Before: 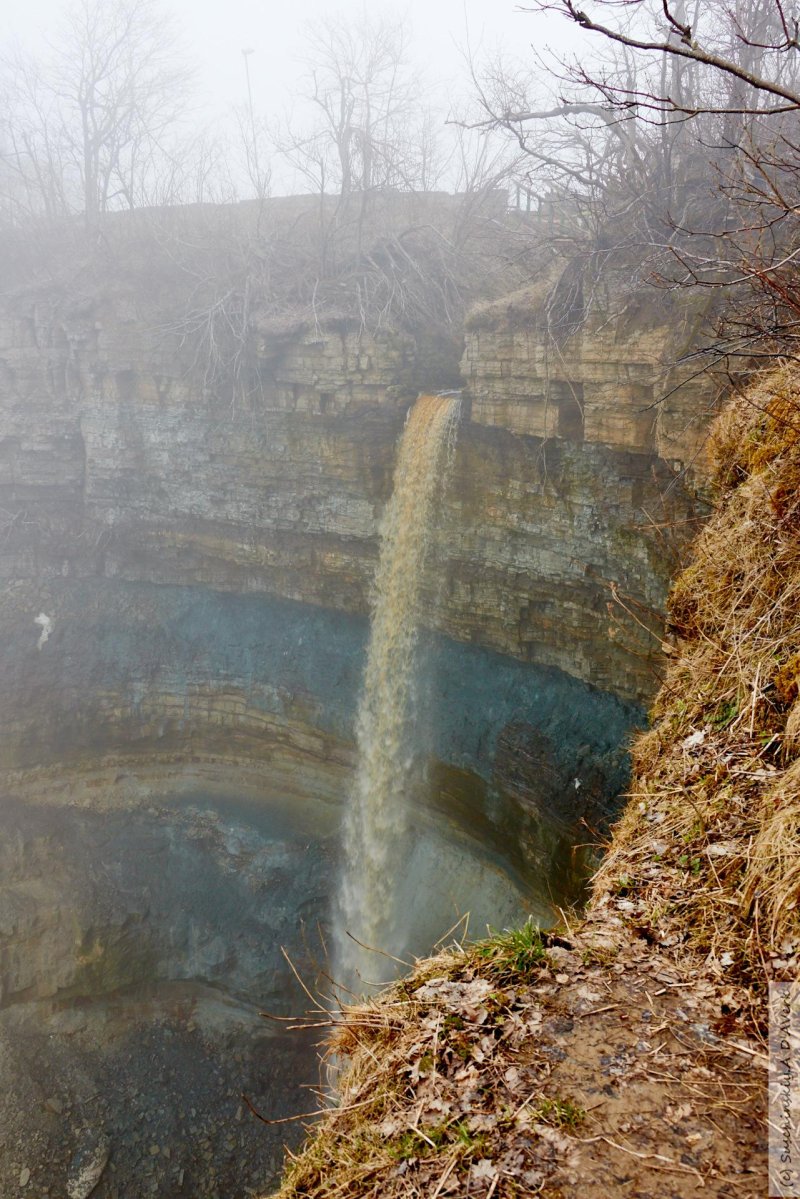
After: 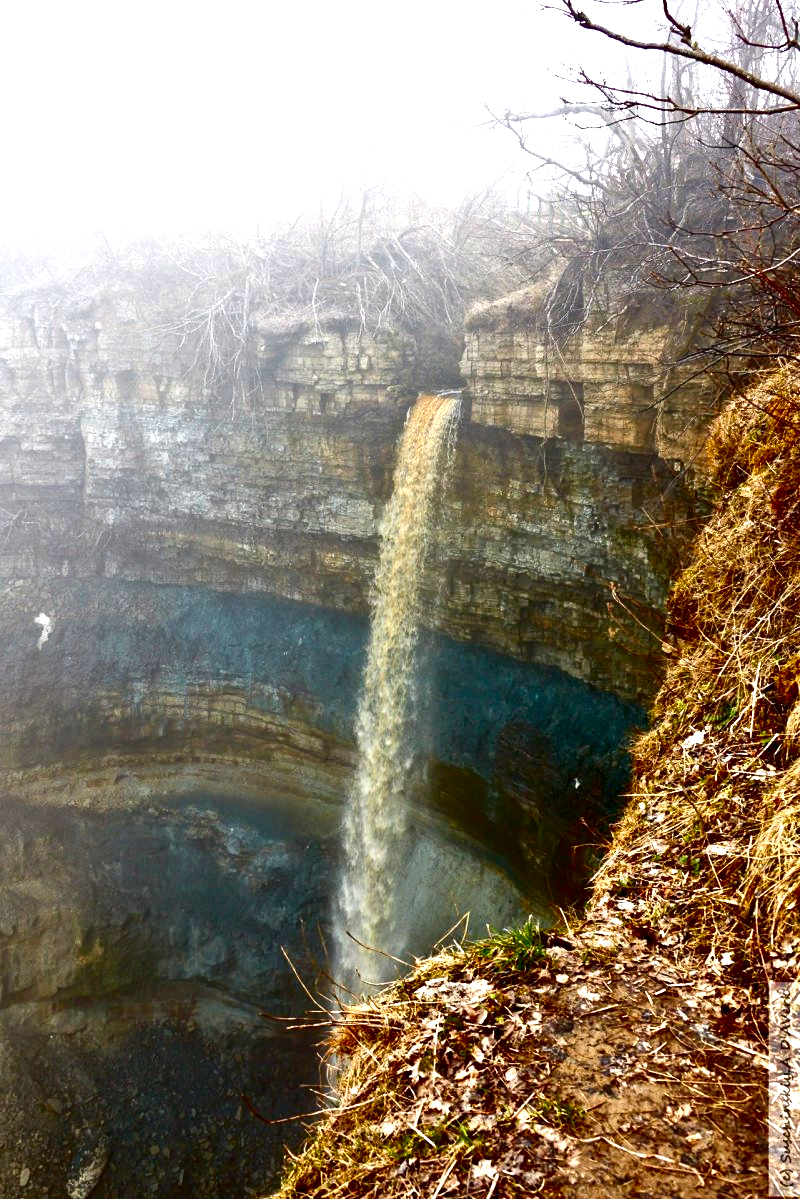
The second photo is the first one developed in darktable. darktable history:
exposure: black level correction 0, exposure 1.104 EV, compensate exposure bias true, compensate highlight preservation false
contrast brightness saturation: contrast 0.091, brightness -0.577, saturation 0.174
